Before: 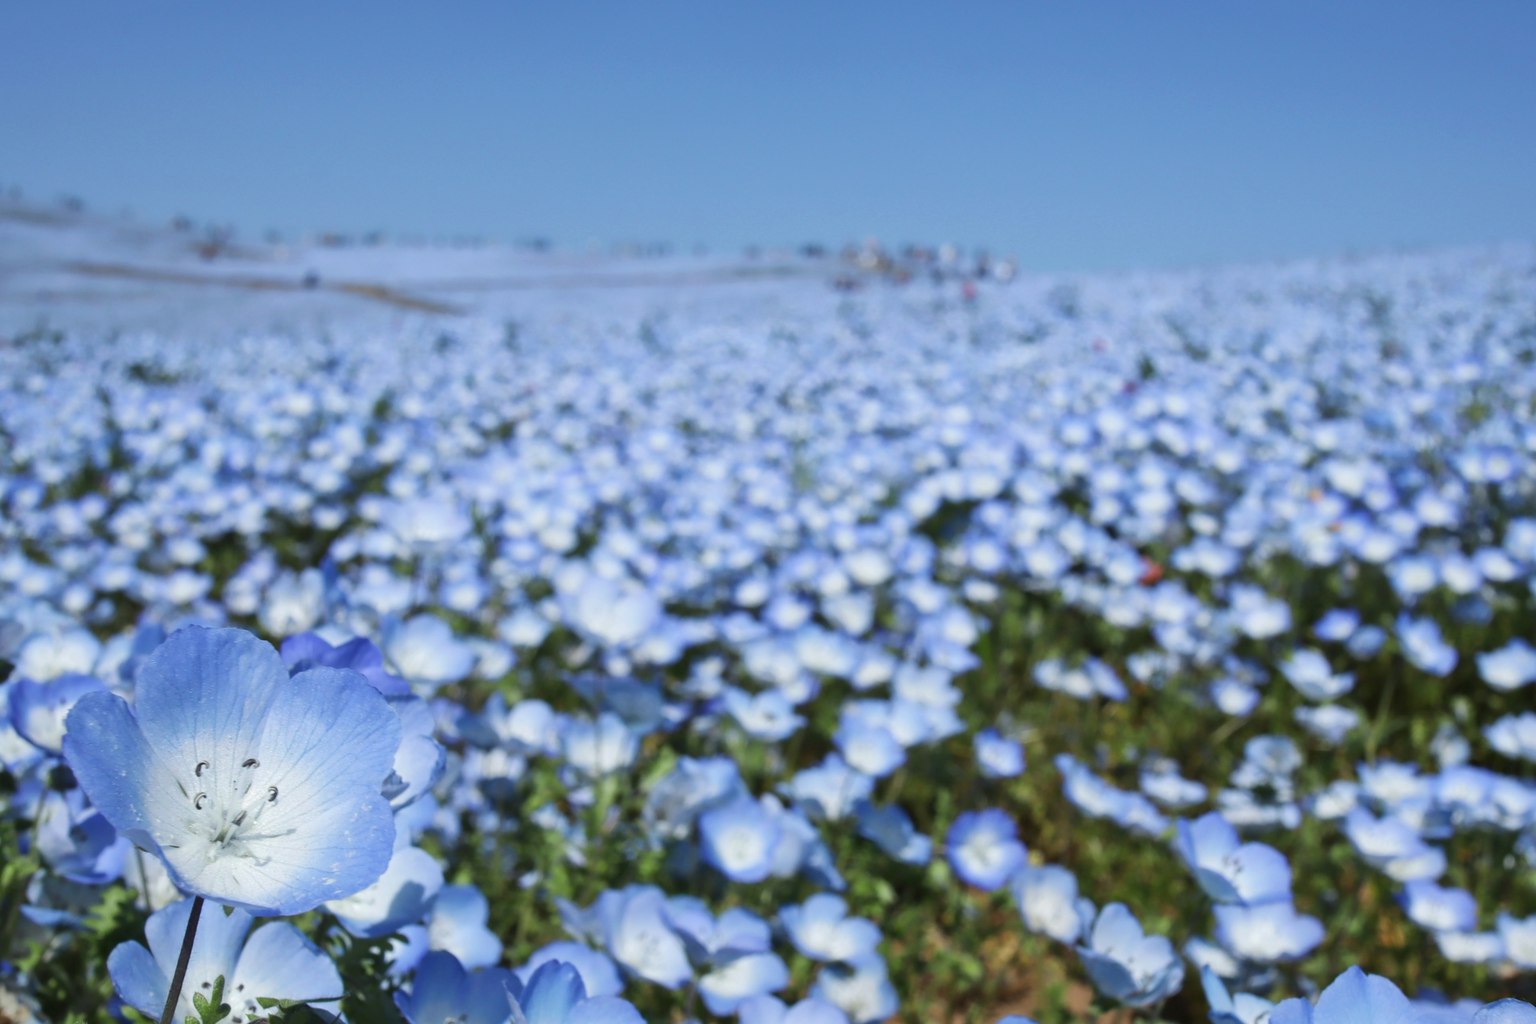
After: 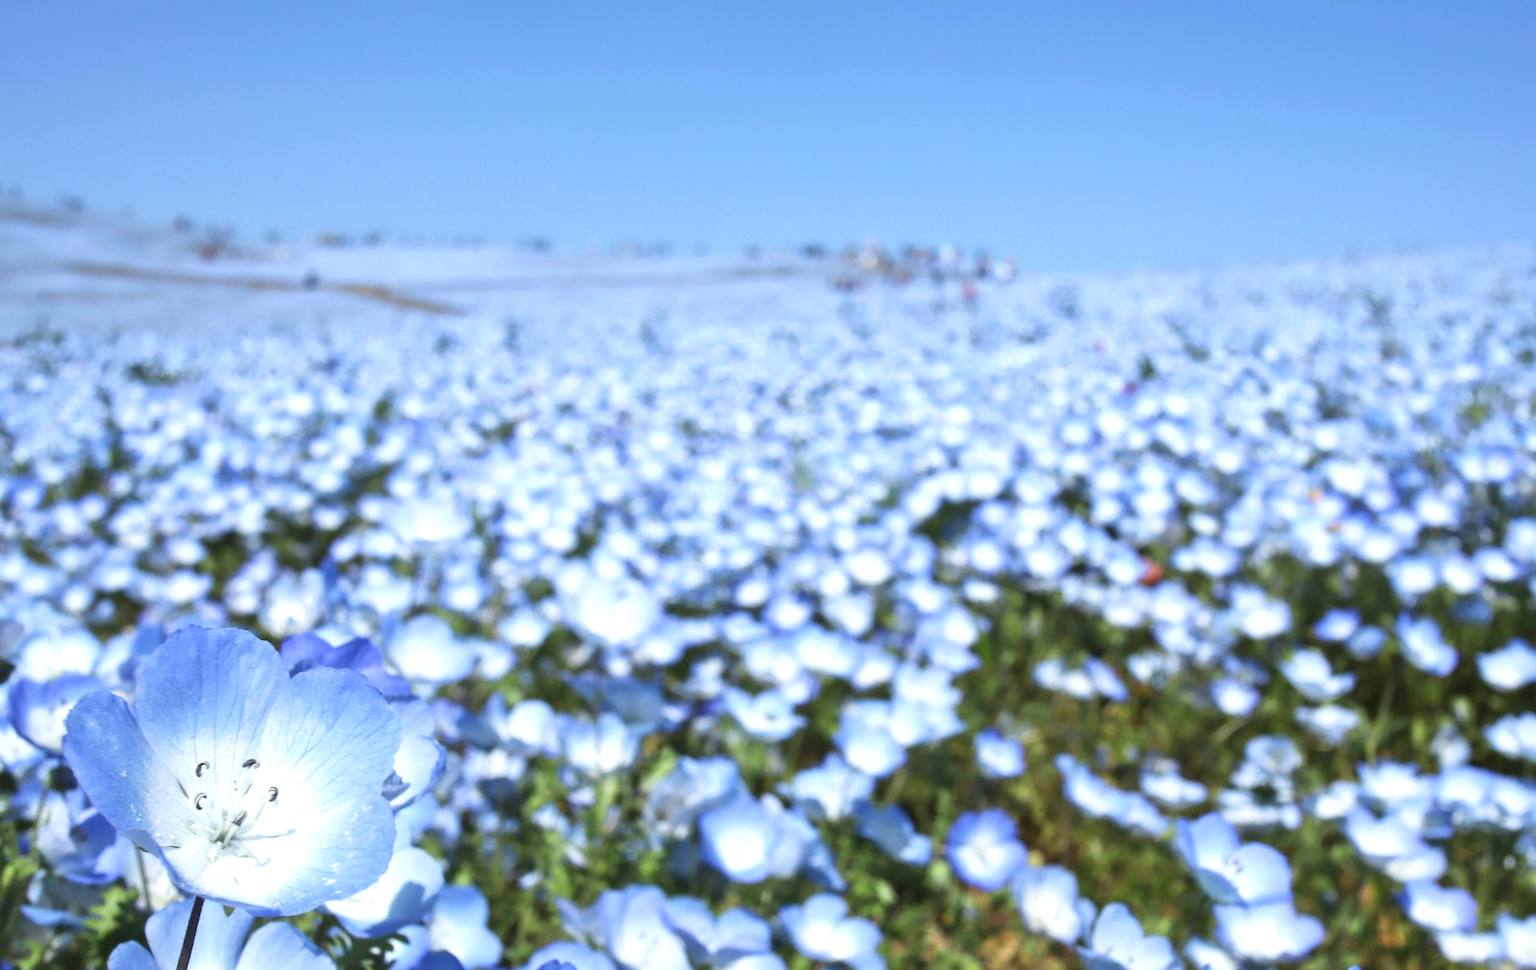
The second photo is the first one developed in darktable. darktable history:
crop and rotate: top 0.004%, bottom 5.25%
exposure: exposure 0.67 EV, compensate highlight preservation false
